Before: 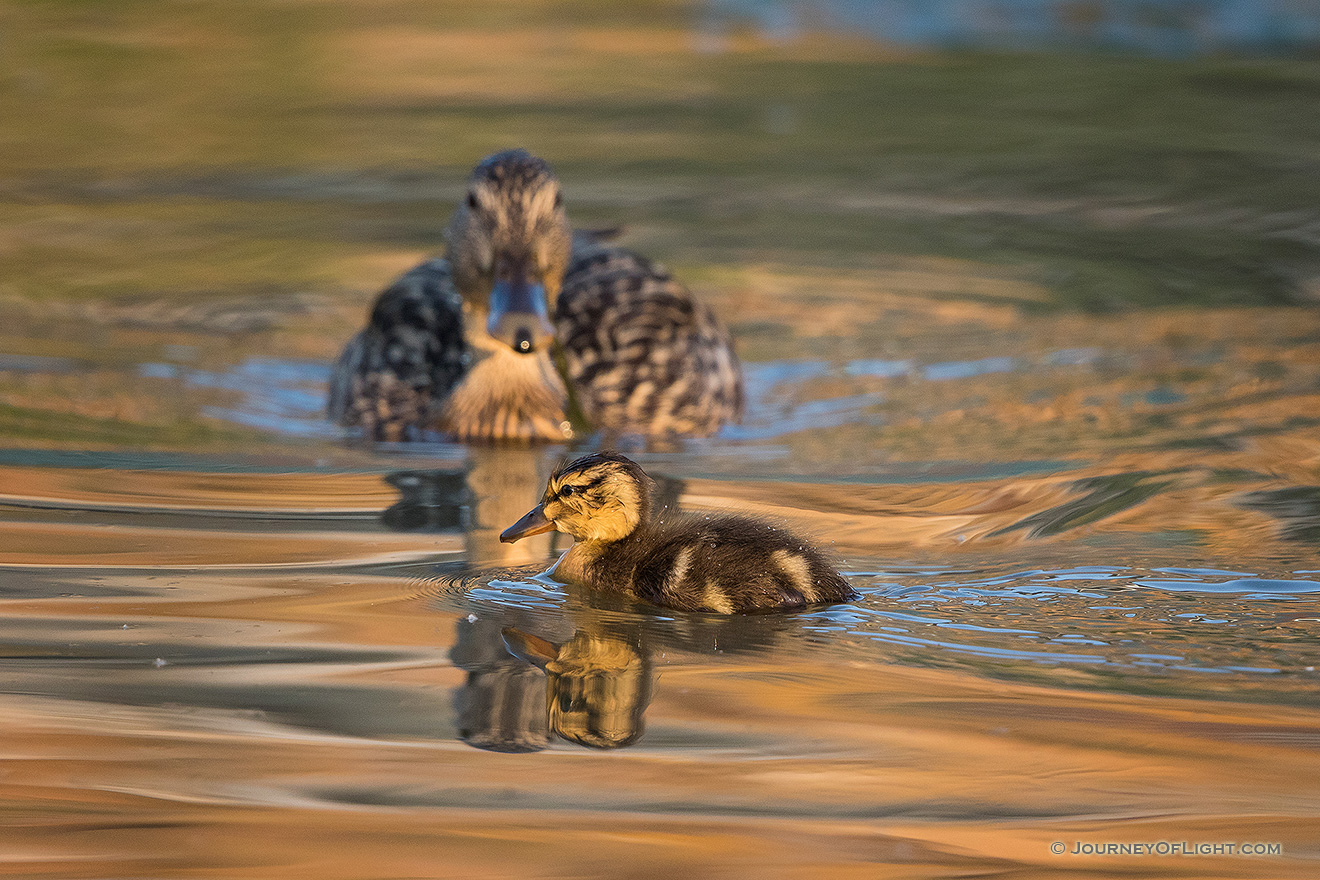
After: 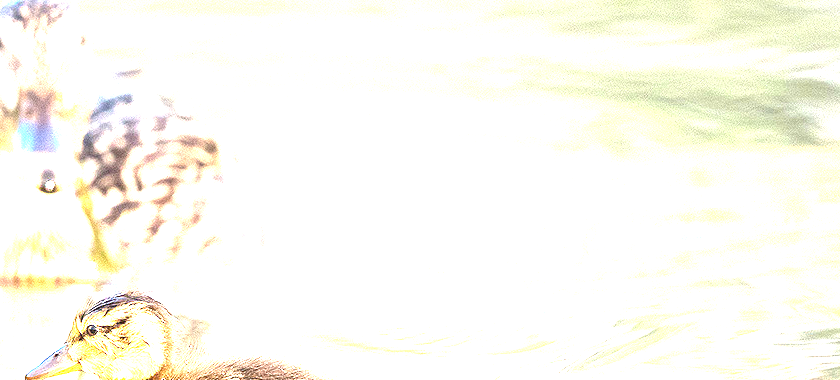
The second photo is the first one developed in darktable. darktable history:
crop: left 36.005%, top 18.293%, right 0.31%, bottom 38.444%
exposure: black level correction 0, exposure 4 EV, compensate exposure bias true, compensate highlight preservation false
